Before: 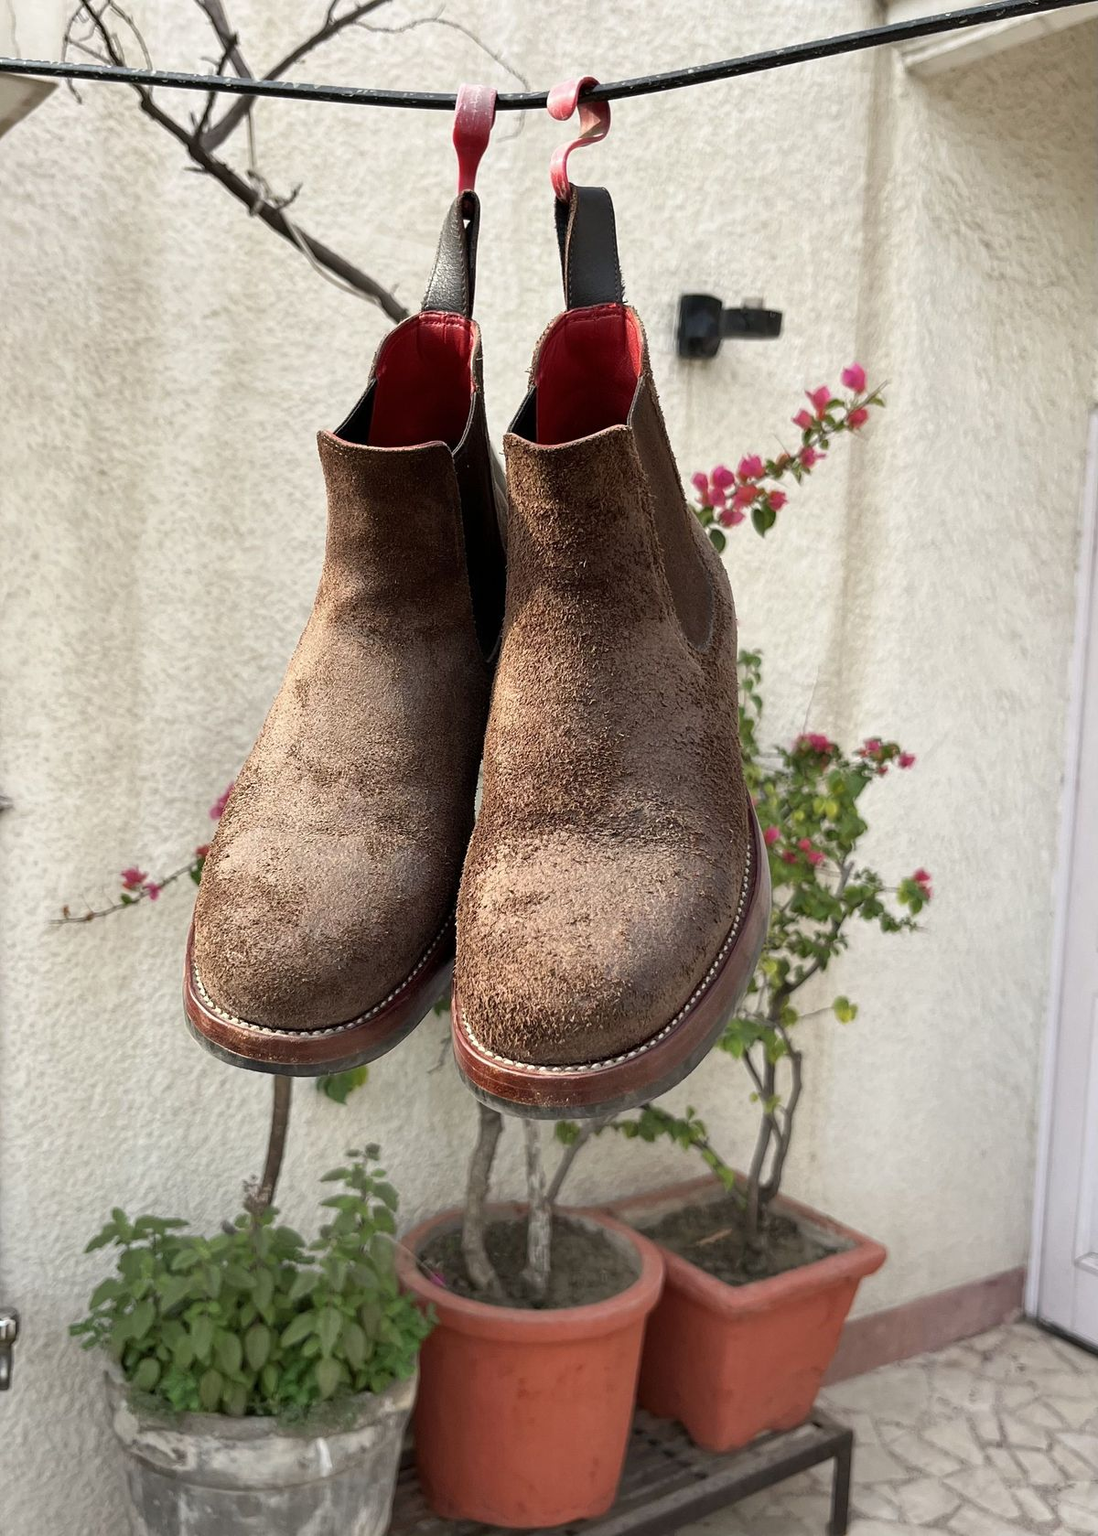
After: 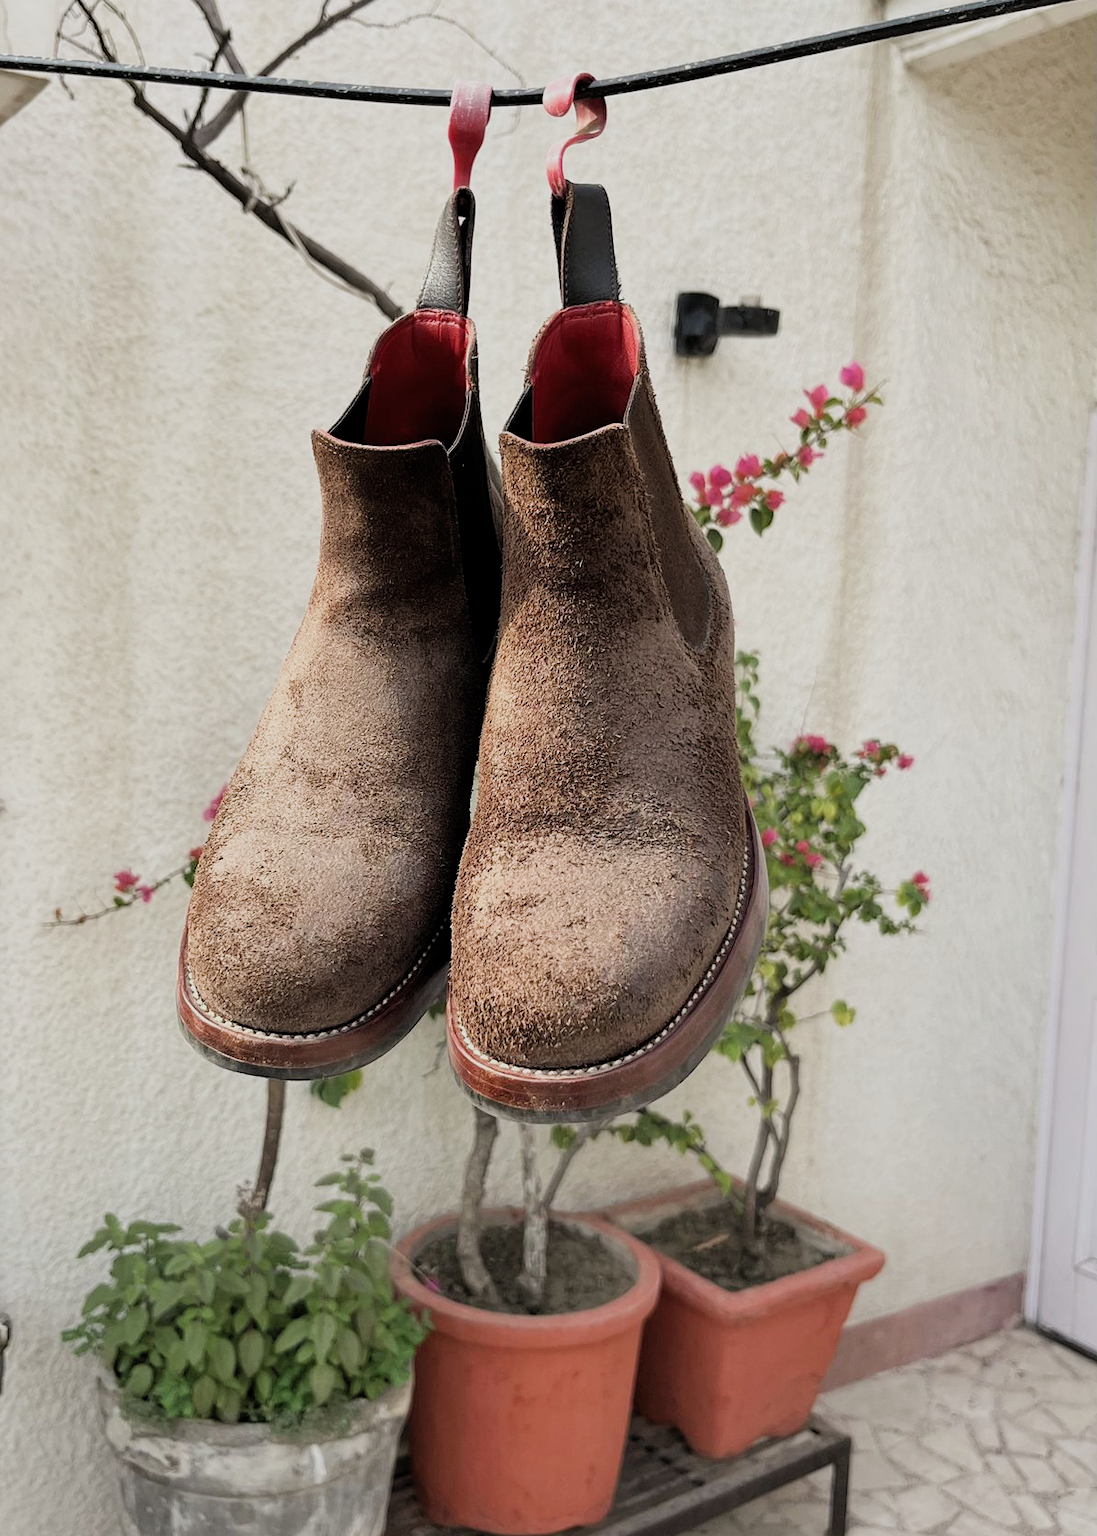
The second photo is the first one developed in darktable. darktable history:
filmic rgb: black relative exposure -7.65 EV, white relative exposure 4.56 EV, hardness 3.61, add noise in highlights 0, color science v3 (2019), use custom middle-gray values true, contrast in highlights soft
exposure: exposure 0.291 EV, compensate highlight preservation false
crop and rotate: left 0.802%, top 0.353%, bottom 0.381%
